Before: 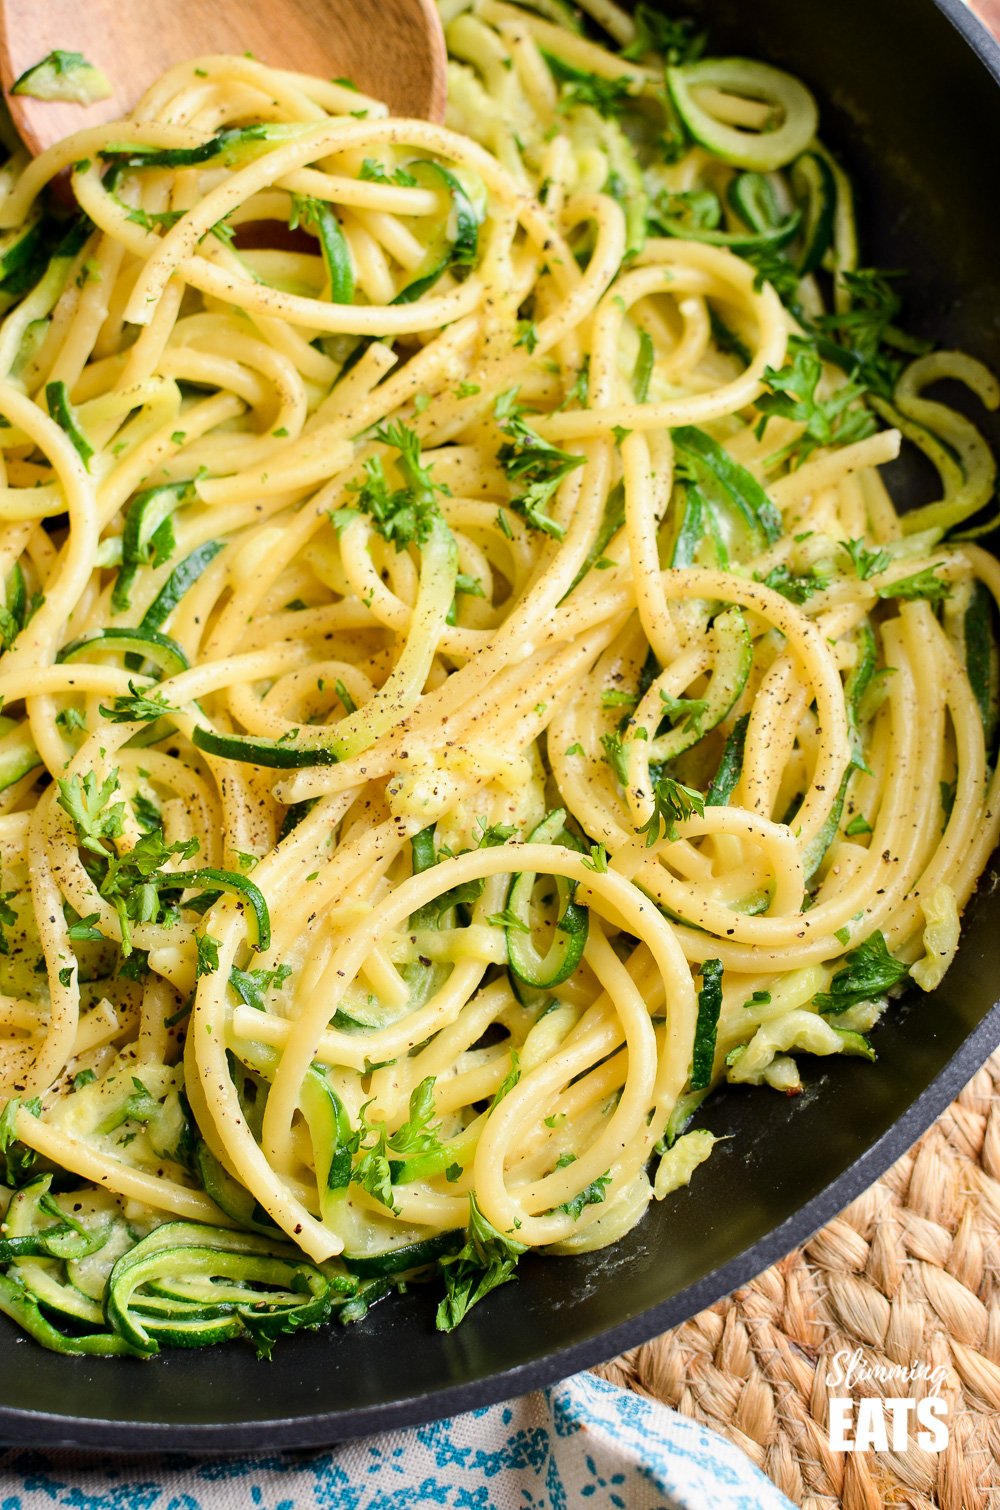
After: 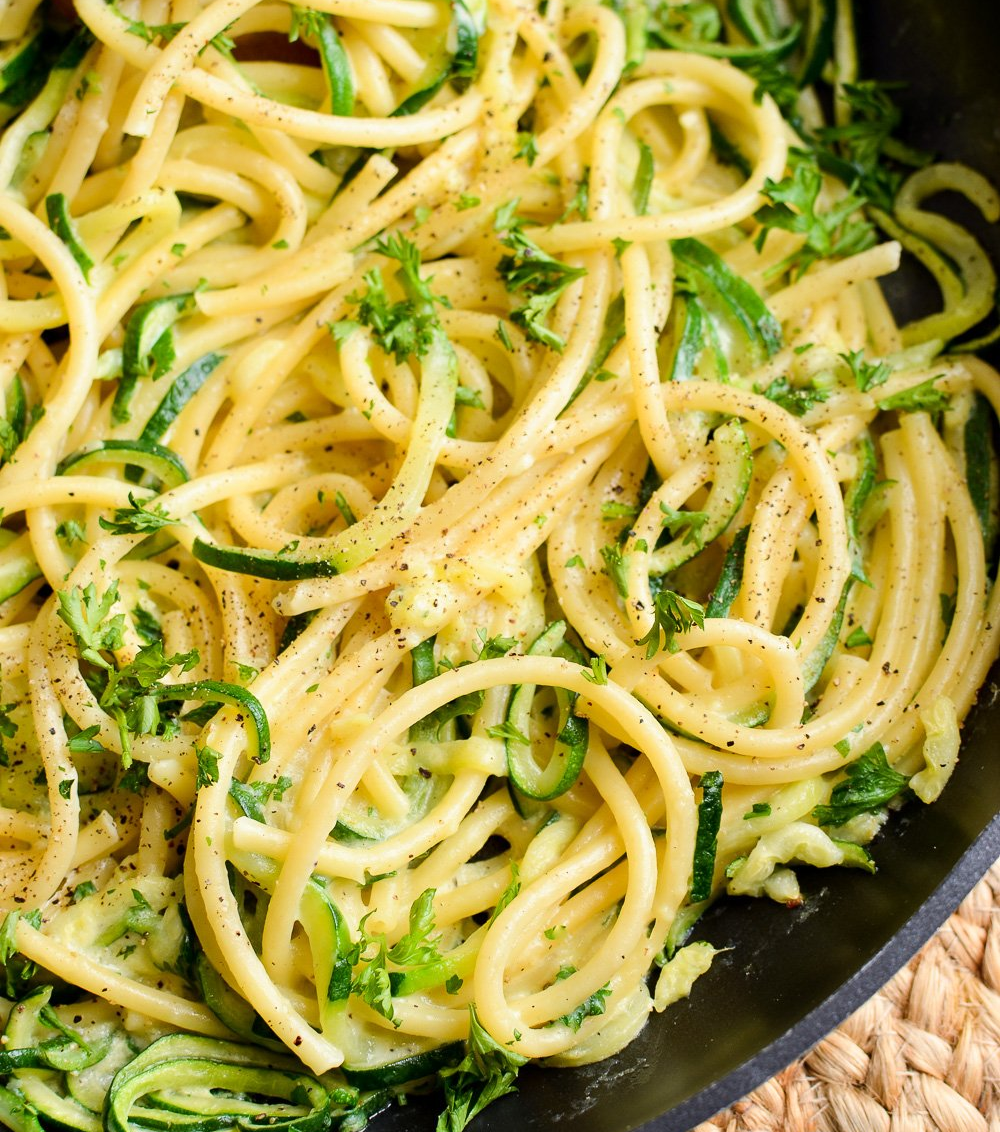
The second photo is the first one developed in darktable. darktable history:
exposure: exposure 0.014 EV, compensate highlight preservation false
crop and rotate: top 12.5%, bottom 12.5%
